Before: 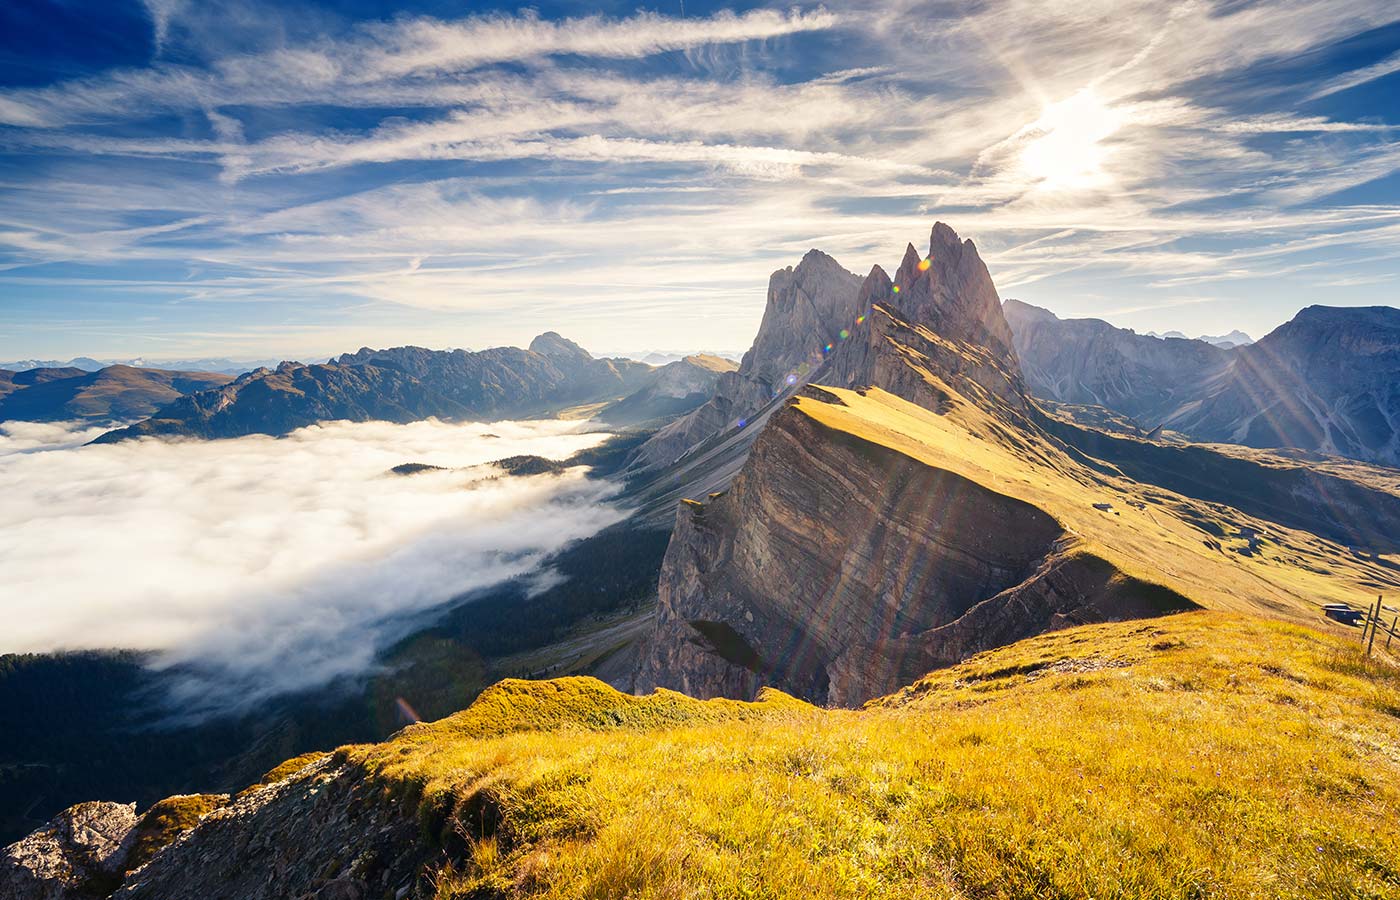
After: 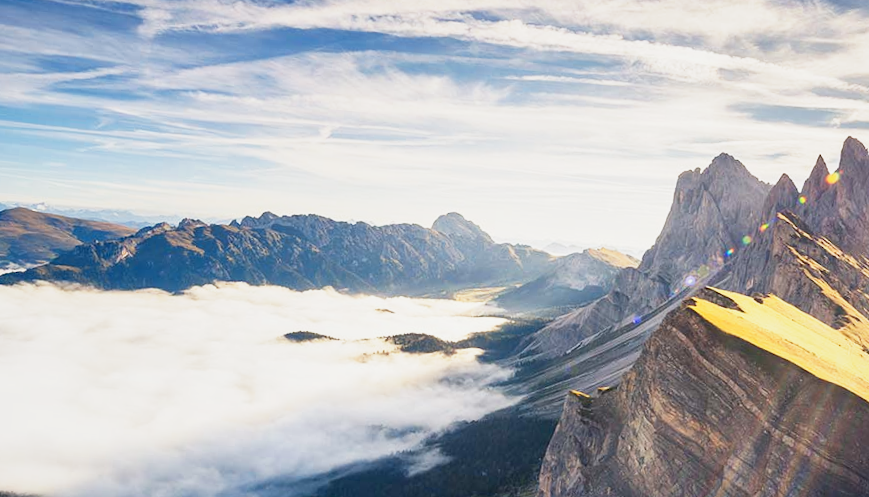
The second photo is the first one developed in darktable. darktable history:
crop and rotate: angle -4.99°, left 2.122%, top 6.945%, right 27.566%, bottom 30.519%
base curve: curves: ch0 [(0, 0) (0.088, 0.125) (0.176, 0.251) (0.354, 0.501) (0.613, 0.749) (1, 0.877)], preserve colors none
local contrast: mode bilateral grid, contrast 20, coarseness 50, detail 120%, midtone range 0.2
